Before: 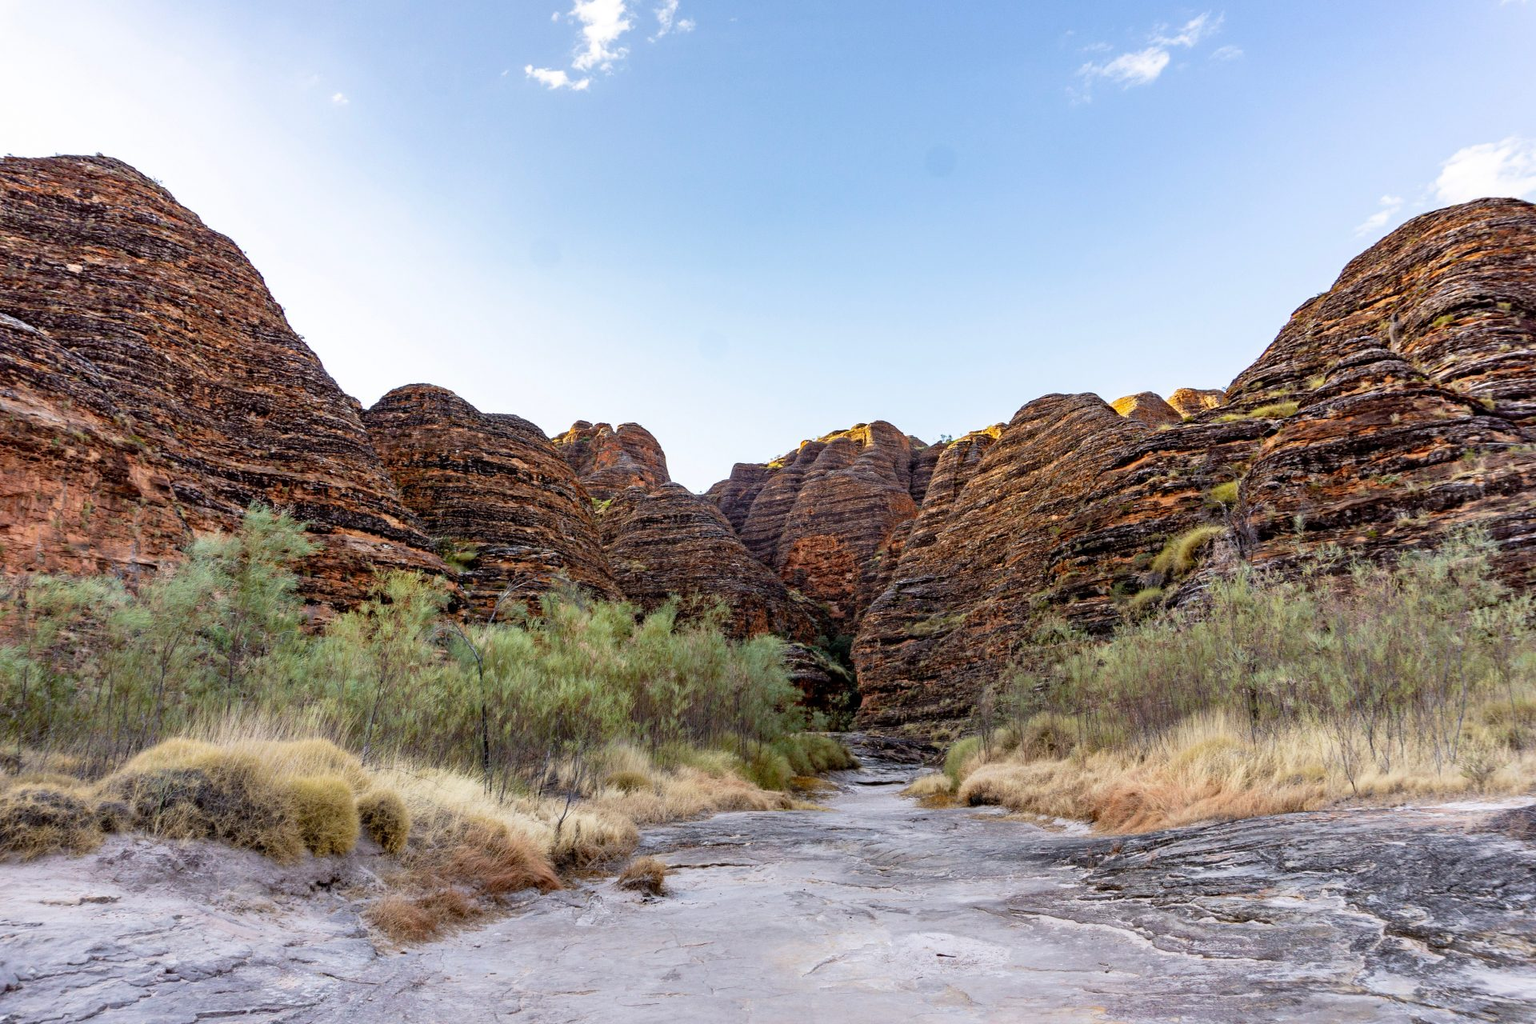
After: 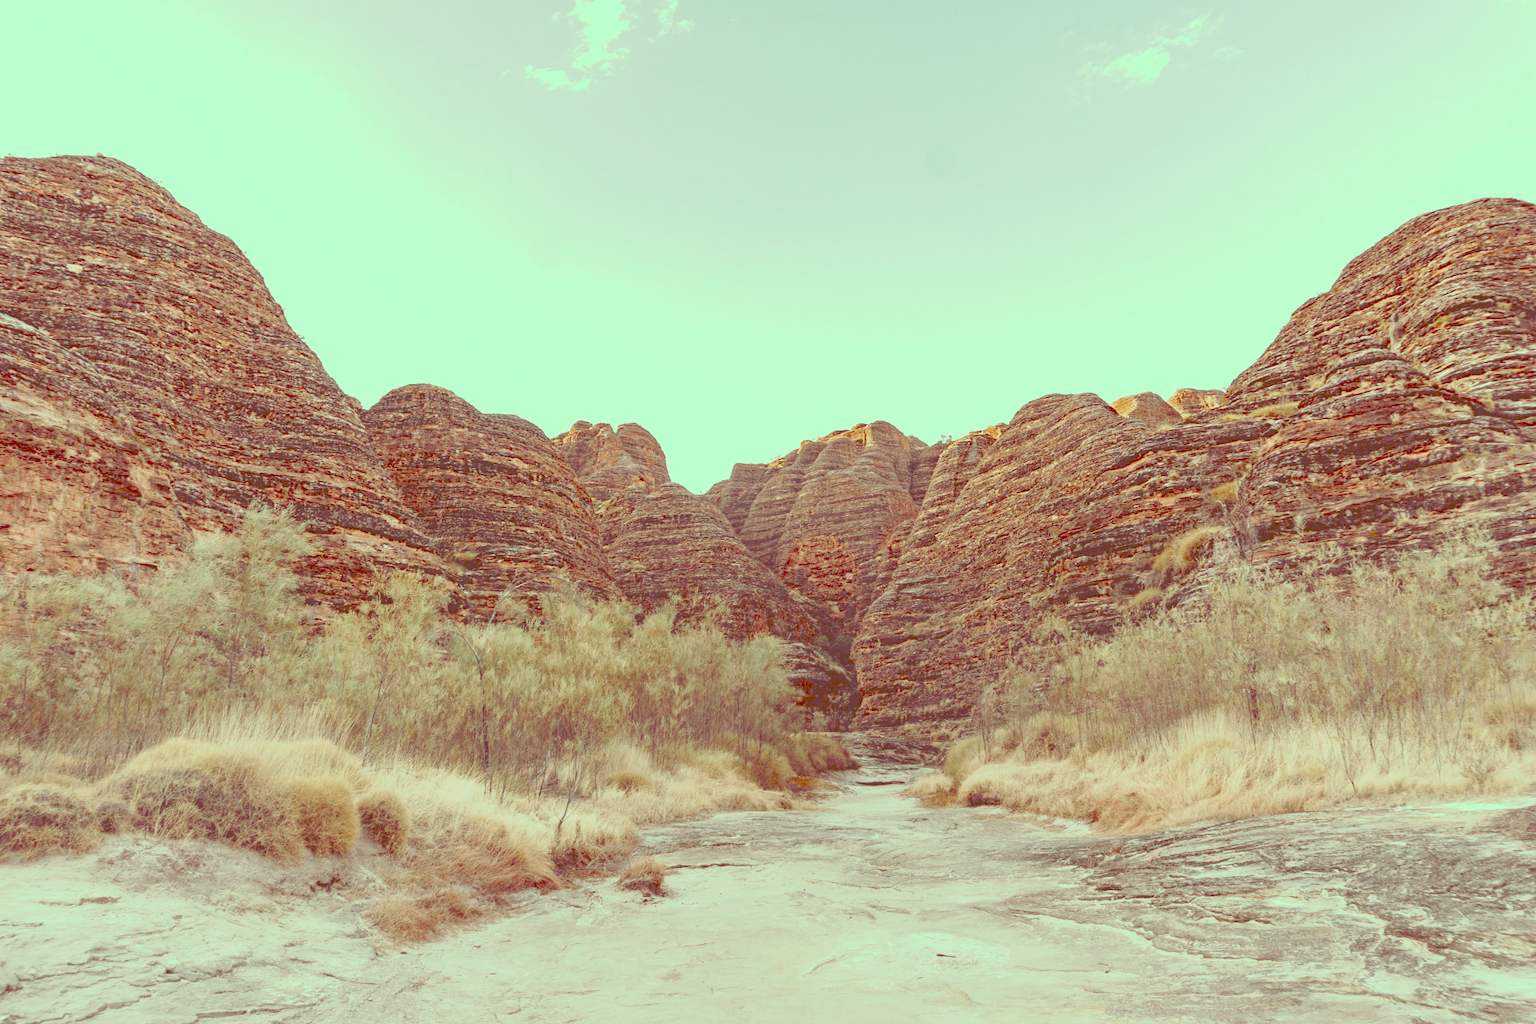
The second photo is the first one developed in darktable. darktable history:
tone curve: curves: ch0 [(0, 0) (0.003, 0.275) (0.011, 0.288) (0.025, 0.309) (0.044, 0.326) (0.069, 0.346) (0.1, 0.37) (0.136, 0.396) (0.177, 0.432) (0.224, 0.473) (0.277, 0.516) (0.335, 0.566) (0.399, 0.611) (0.468, 0.661) (0.543, 0.711) (0.623, 0.761) (0.709, 0.817) (0.801, 0.867) (0.898, 0.911) (1, 1)], preserve colors none
color look up table: target L [83.82, 85.51, 53.35, 71.43, 60.5, 63.77, 70.01, 63.28, 48.87, 55.07, 30.48, 37.7, 19.46, 11.68, 201.47, 78.67, 74.75, 38.93, 61.65, 56.22, 59.5, 25.1, 32.66, 38.47, 31.13, 27.83, 15.44, 3.776, 95.53, 81.23, 75.98, 69.15, 68.05, 48.91, 52.37, 46.47, 42.27, 25.74, 31.28, 28.81, 18.42, 14, 7.825, 90.53, 89.6, 75.01, 67.5, 50.27, 50.68], target a [-8.786, -18.09, -0.69, -53.68, -58.87, 3.221, -41.58, -35.64, -35.02, -6.724, 2.491, -27.45, -5.763, 27.66, 0, -7.044, 4.203, 41.2, 17.61, 37.65, 3.645, 60.96, 36.11, 47.14, 20.68, 30.92, 50.13, 27.27, -47.77, -11.61, -15.05, 6.084, -1.023, 55.75, 31.06, -20.74, 15.47, 42.42, 7.248, 35.51, 8.685, 17.14, 34.71, -71.31, -49.05, -18.97, -32.06, -34.71, -33.83], target b [62.39, 35.89, 81.18, 19.12, 42.85, 64.73, 27.77, 40.18, 51.86, 37.5, 51.75, 31.36, 18.97, 19.71, -0.001, 32.27, 40.26, 62.23, 22.71, 21.09, 27.01, 42.45, 55.51, 31.47, 41.96, 26.45, 26.14, 6.286, 30.37, 8.304, 14.53, -6.081, -10.63, -17.54, 3.737, -17.02, 4.29, 5.907, 19.38, -19.8, -20.04, -1.835, 12.72, 23.2, 21.42, 26.86, -7.018, 11.16, -1.386], num patches 49
